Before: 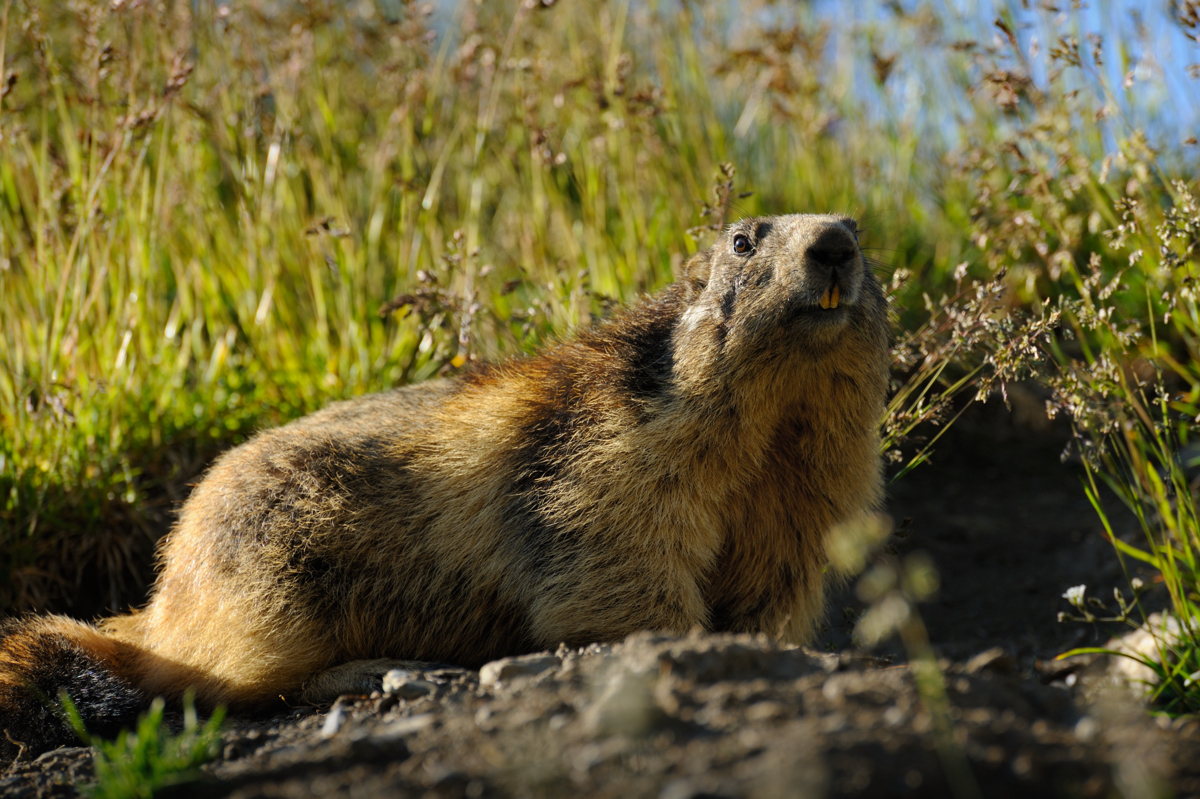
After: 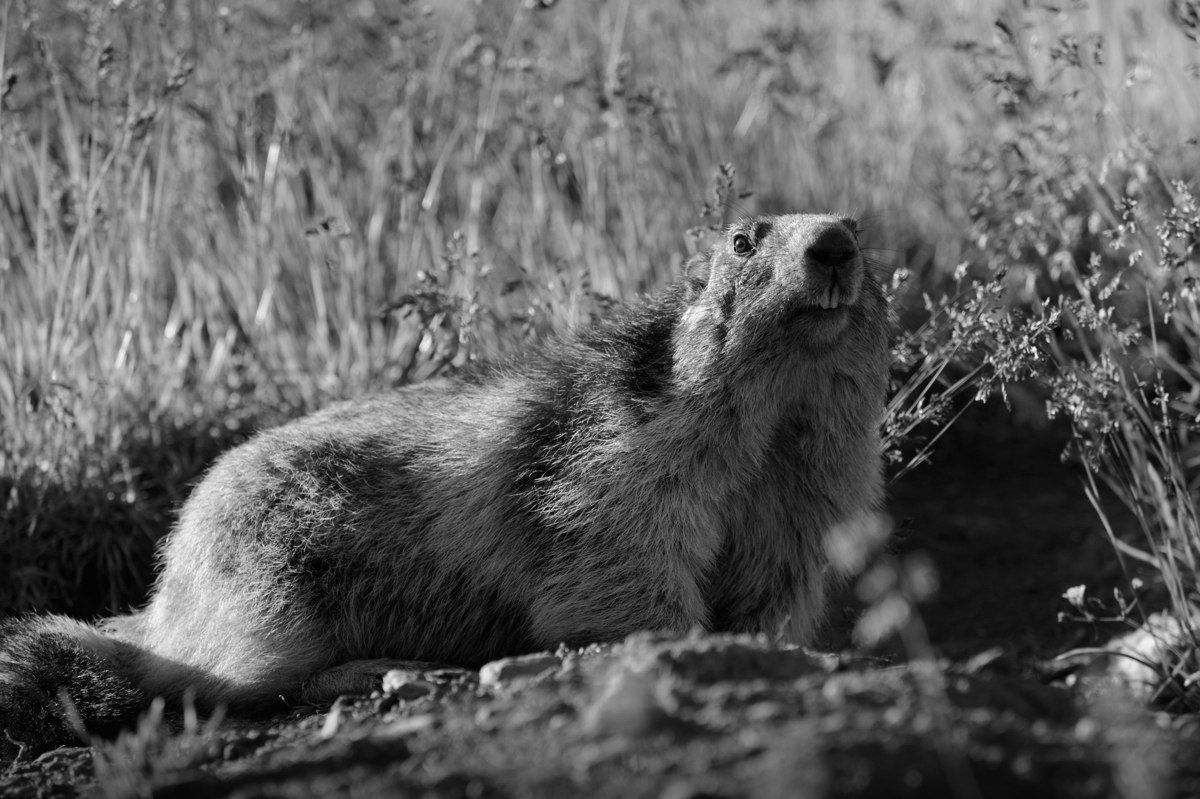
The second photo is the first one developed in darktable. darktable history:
monochrome: on, module defaults
color calibration: x 0.37, y 0.382, temperature 4313.32 K
